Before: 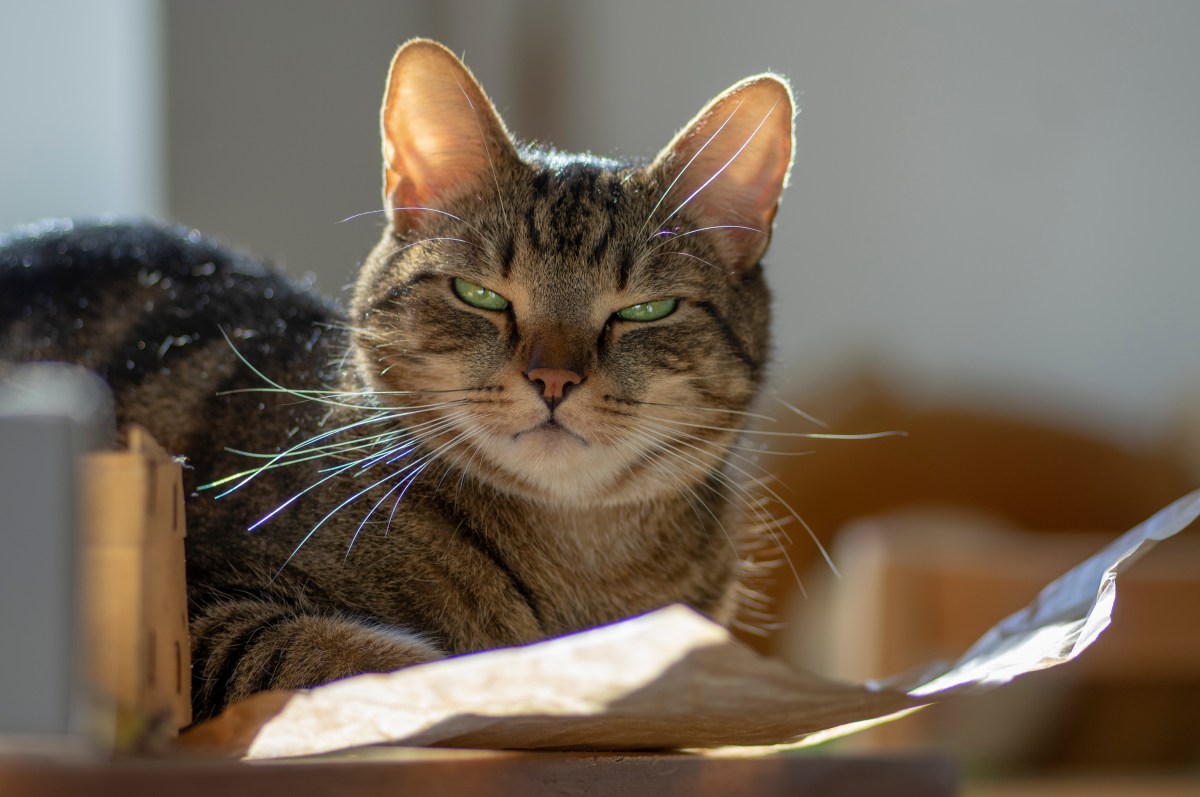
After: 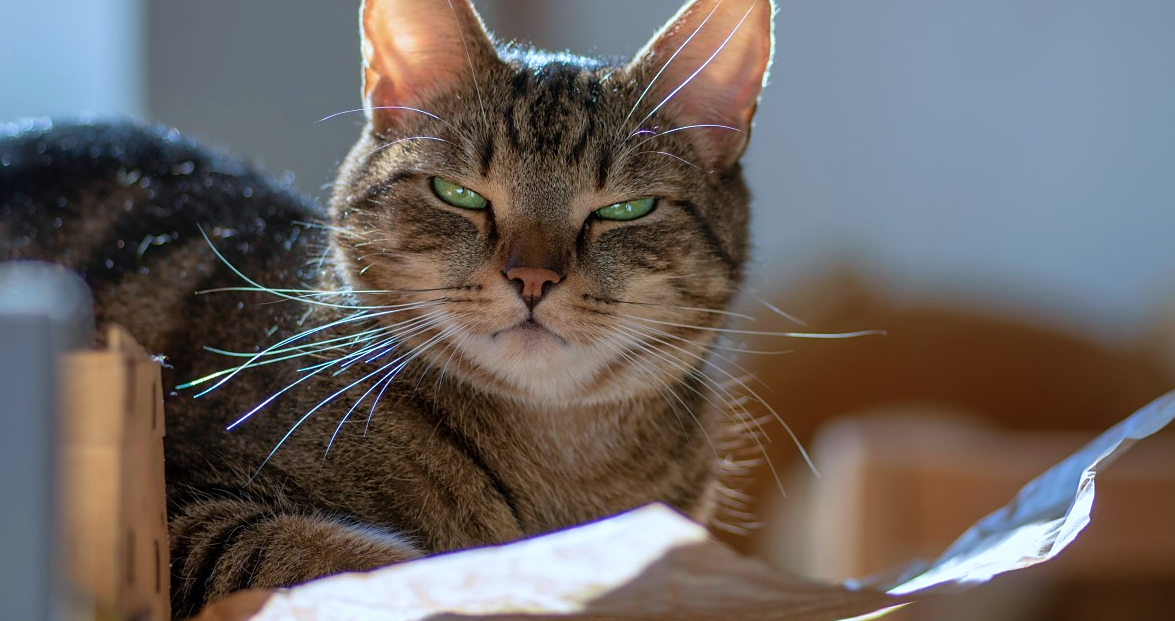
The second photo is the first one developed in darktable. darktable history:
crop and rotate: left 1.814%, top 12.818%, right 0.25%, bottom 9.225%
color correction: highlights a* -2.24, highlights b* -18.1
sharpen: radius 1.458, amount 0.398, threshold 1.271
velvia: on, module defaults
